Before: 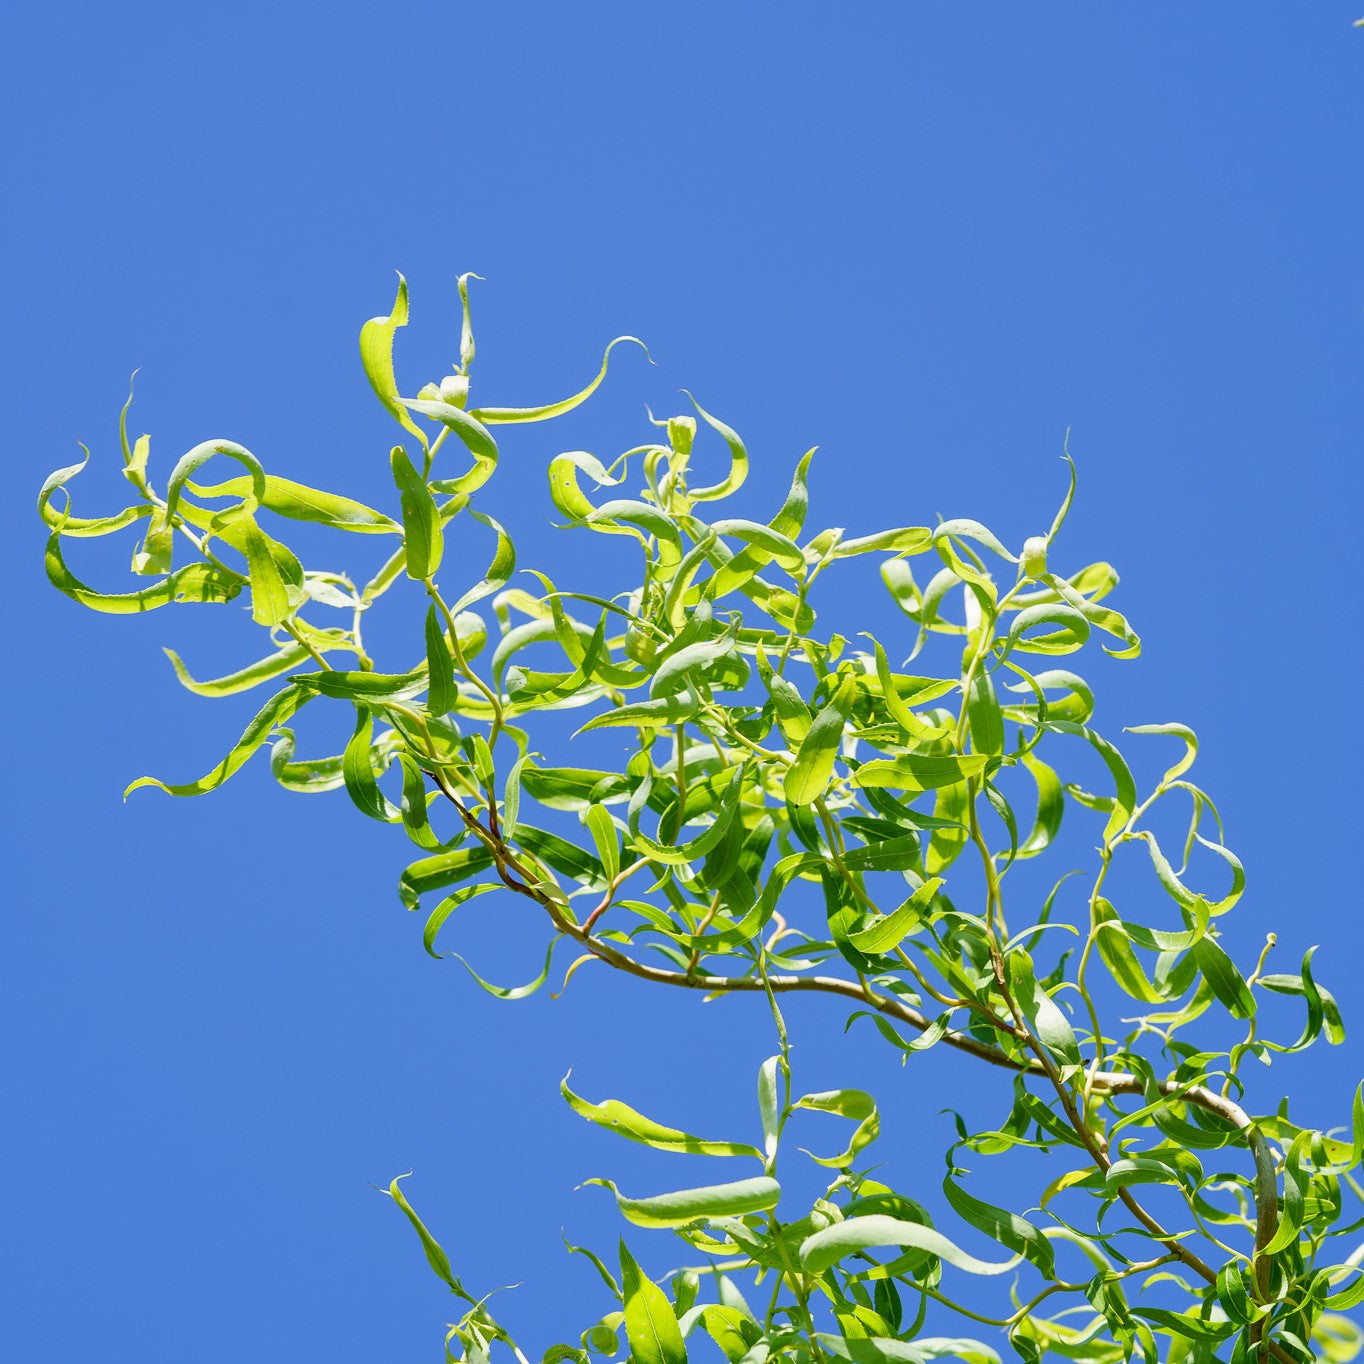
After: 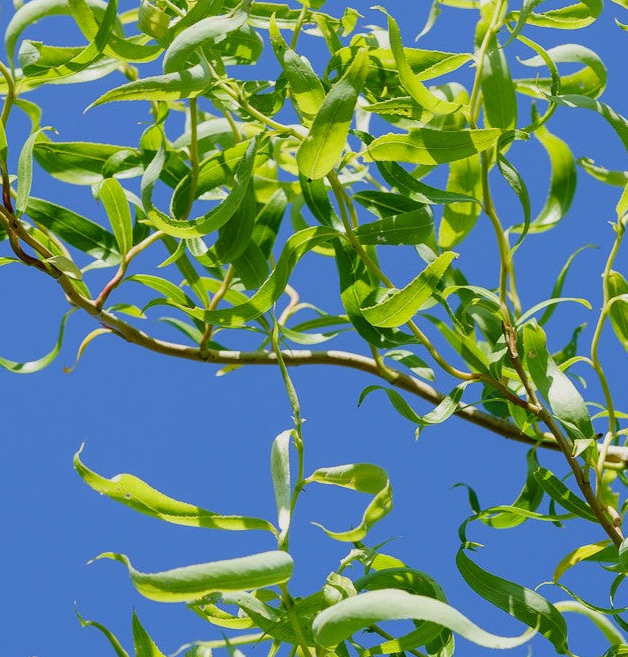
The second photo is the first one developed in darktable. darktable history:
exposure: exposure -0.257 EV, compensate highlight preservation false
crop: left 35.742%, top 45.903%, right 18.156%, bottom 5.91%
